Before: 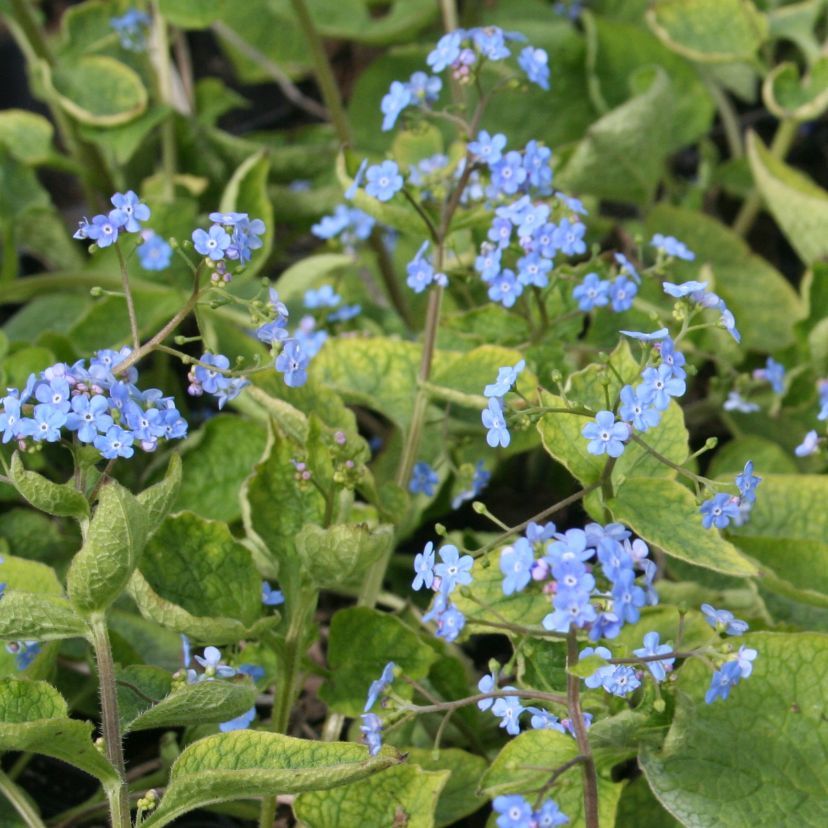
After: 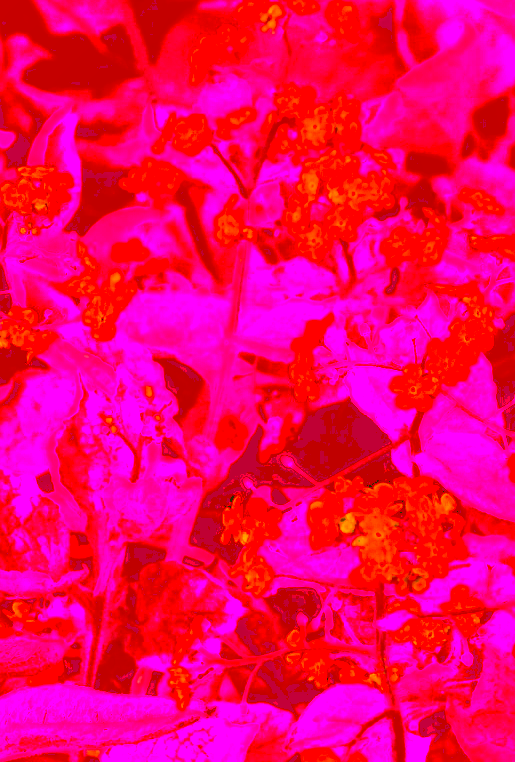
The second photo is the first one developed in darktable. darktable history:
shadows and highlights: on, module defaults
crop and rotate: left 23.213%, top 5.635%, right 14.503%, bottom 2.258%
contrast brightness saturation: contrast 0.274
tone equalizer: edges refinement/feathering 500, mask exposure compensation -1.57 EV, preserve details no
sharpen: on, module defaults
color correction: highlights a* -39.3, highlights b* -39.77, shadows a* -39.54, shadows b* -39.55, saturation -2.96
tone curve: curves: ch0 [(0, 0) (0.003, 0.195) (0.011, 0.196) (0.025, 0.196) (0.044, 0.196) (0.069, 0.196) (0.1, 0.196) (0.136, 0.197) (0.177, 0.207) (0.224, 0.224) (0.277, 0.268) (0.335, 0.336) (0.399, 0.424) (0.468, 0.533) (0.543, 0.632) (0.623, 0.715) (0.709, 0.789) (0.801, 0.85) (0.898, 0.906) (1, 1)], preserve colors none
